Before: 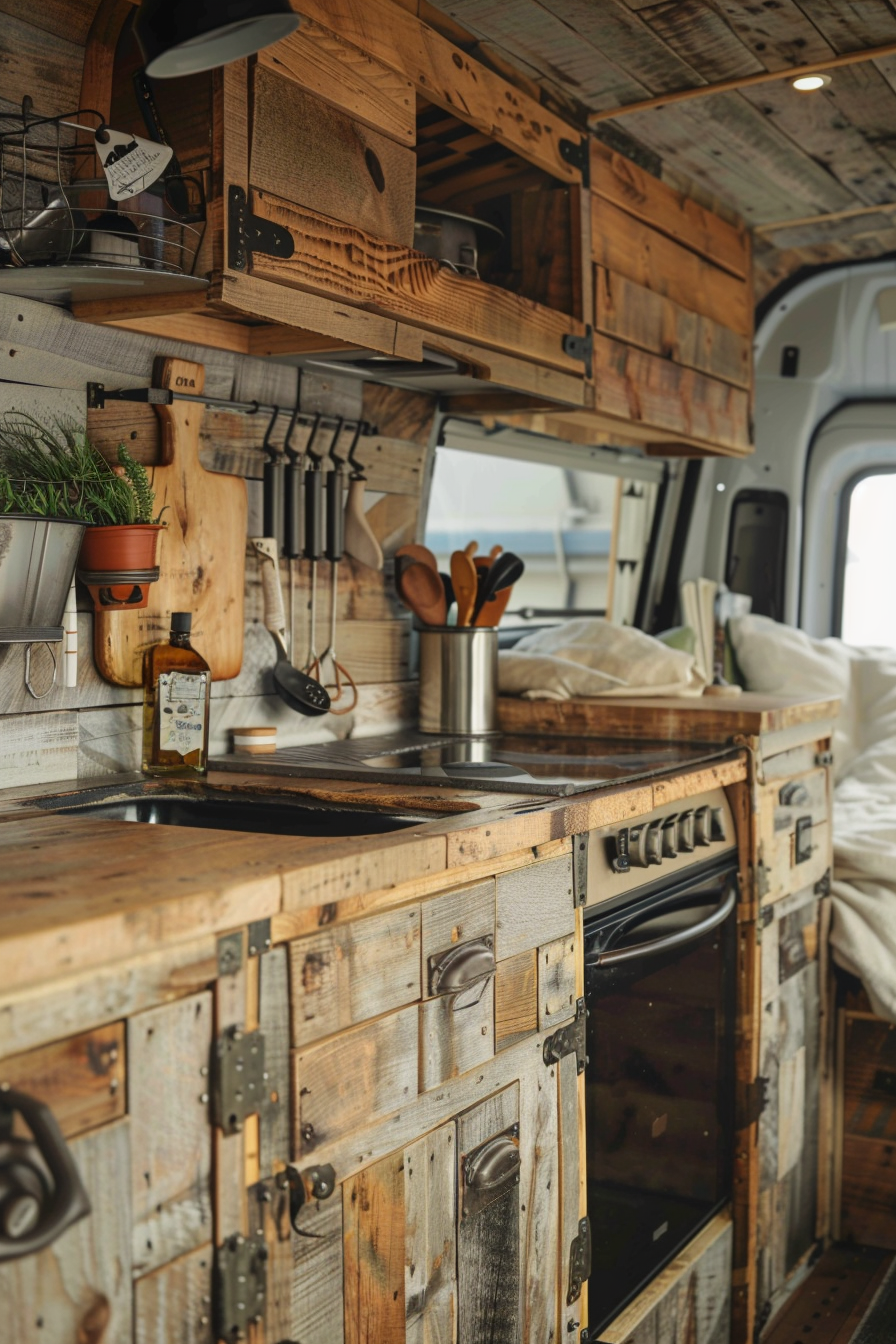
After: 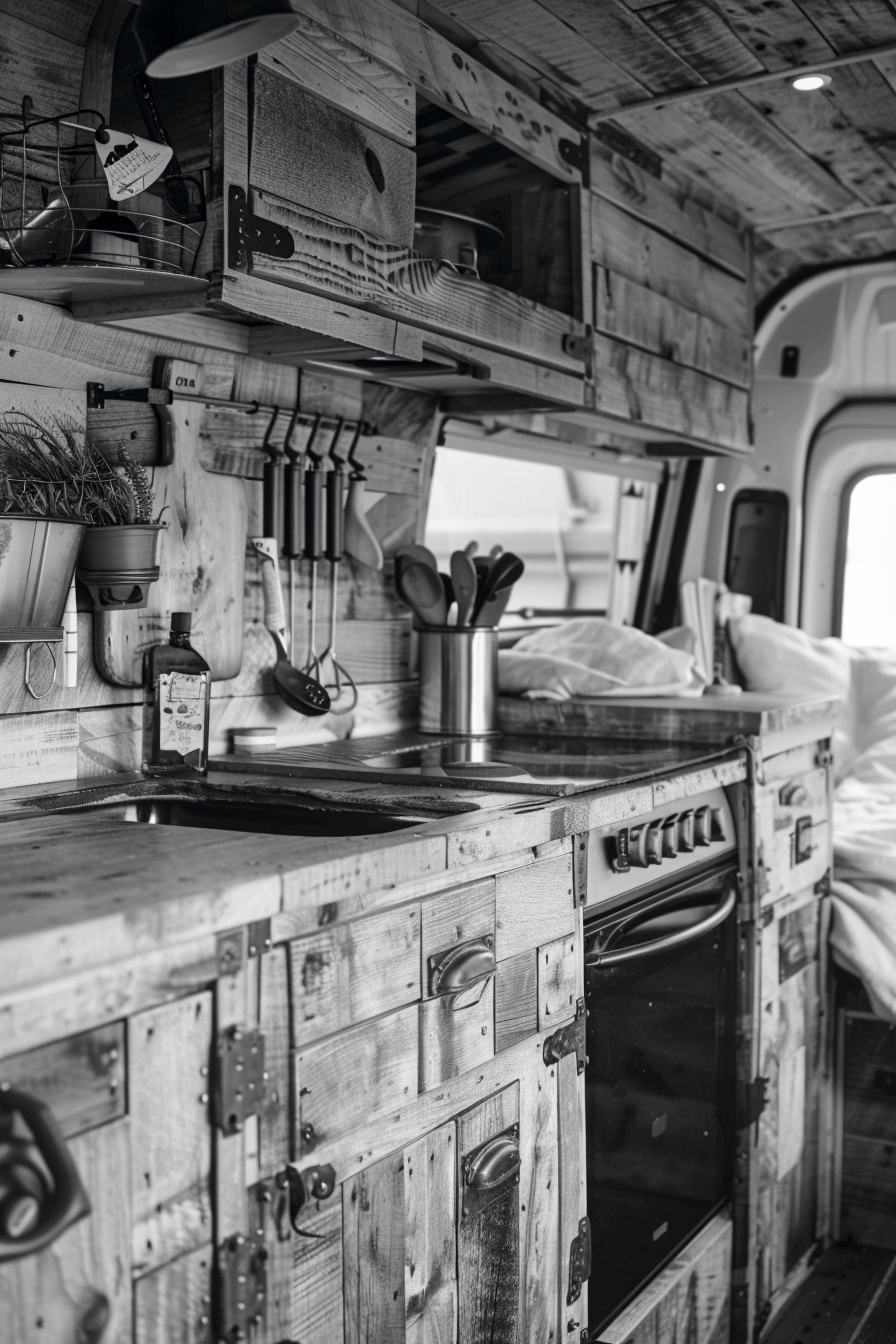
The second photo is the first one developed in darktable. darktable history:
tone curve: curves: ch0 [(0, 0) (0.051, 0.047) (0.102, 0.099) (0.258, 0.29) (0.442, 0.527) (0.695, 0.804) (0.88, 0.952) (1, 1)]; ch1 [(0, 0) (0.339, 0.298) (0.402, 0.363) (0.444, 0.415) (0.485, 0.469) (0.494, 0.493) (0.504, 0.501) (0.525, 0.534) (0.555, 0.593) (0.594, 0.648) (1, 1)]; ch2 [(0, 0) (0.48, 0.48) (0.504, 0.5) (0.535, 0.557) (0.581, 0.623) (0.649, 0.683) (0.824, 0.815) (1, 1)], color space Lab, independent channels, preserve colors none
local contrast: mode bilateral grid, contrast 20, coarseness 50, detail 132%, midtone range 0.2
color calibration: output gray [0.18, 0.41, 0.41, 0], gray › normalize channels true, illuminant same as pipeline (D50), adaptation XYZ, x 0.346, y 0.359, gamut compression 0
